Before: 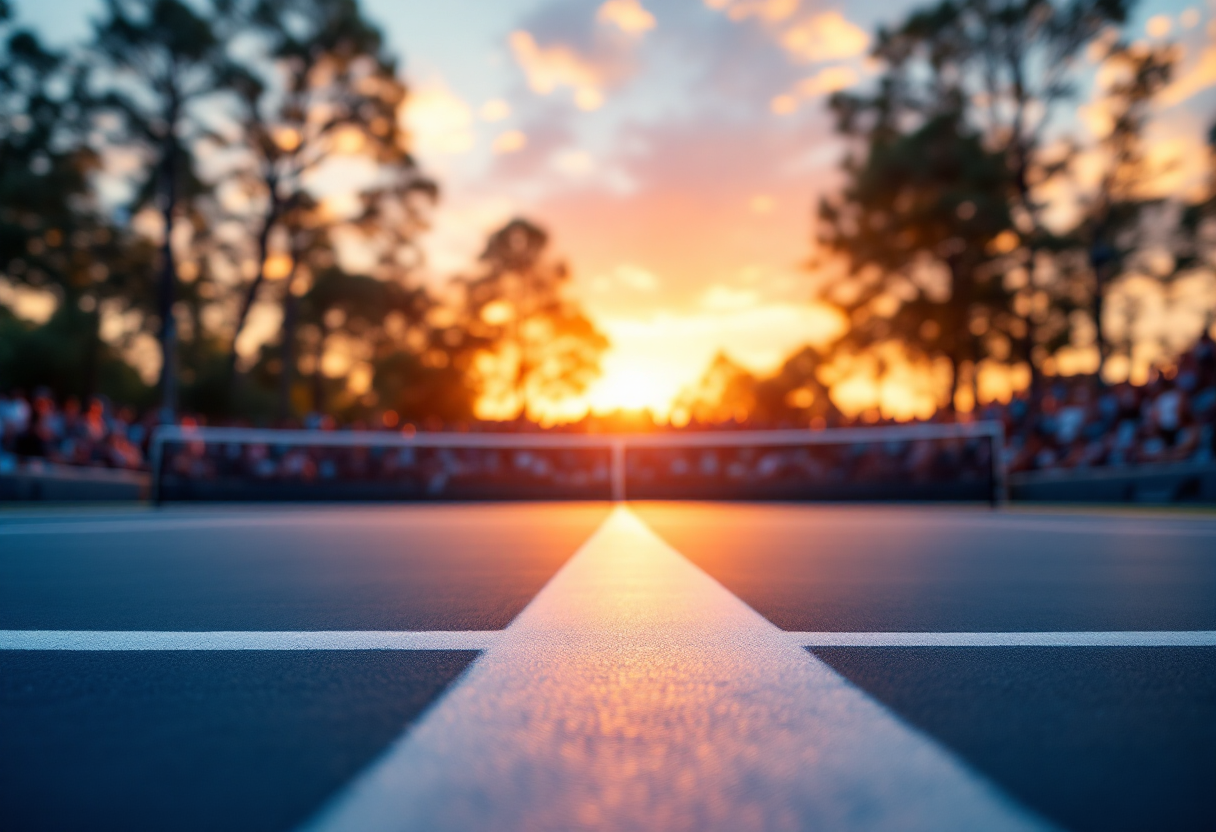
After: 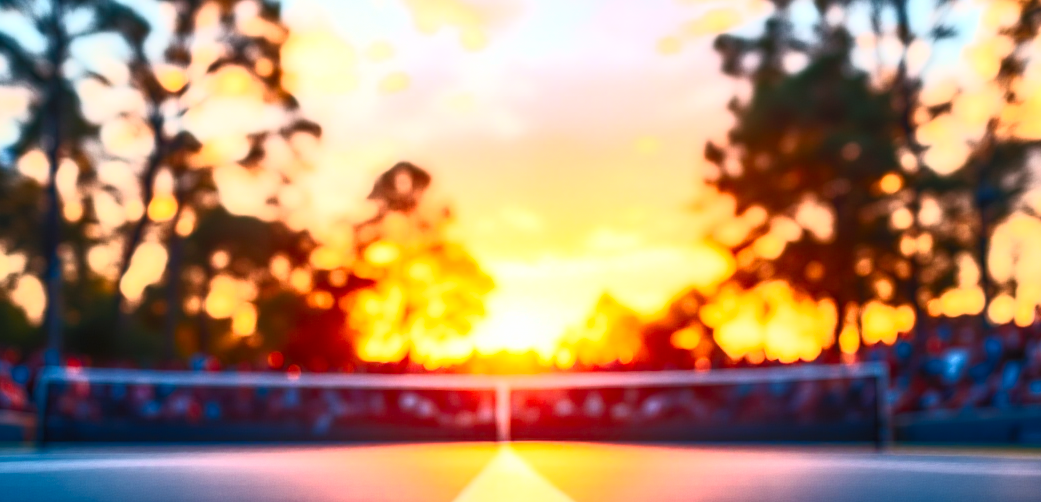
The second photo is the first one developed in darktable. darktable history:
crop and rotate: left 9.46%, top 7.159%, right 4.901%, bottom 32.424%
local contrast: on, module defaults
contrast brightness saturation: contrast 0.849, brightness 0.597, saturation 0.577
